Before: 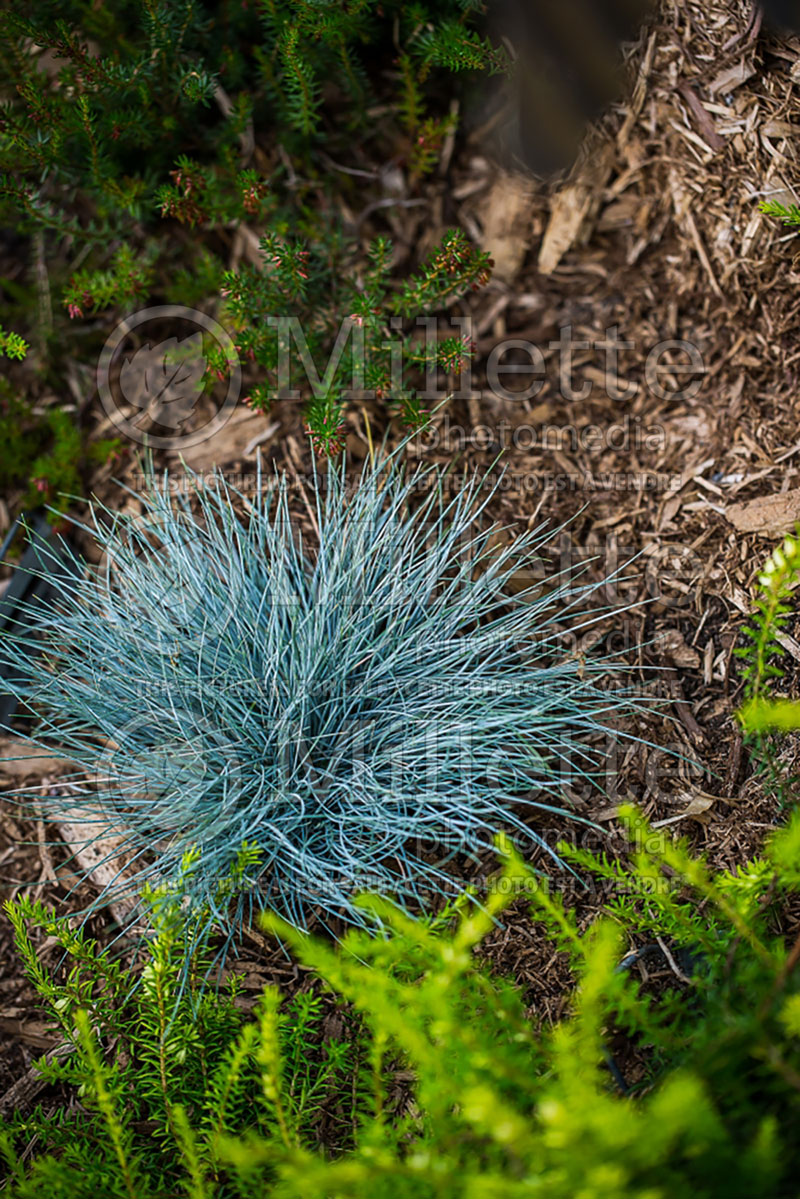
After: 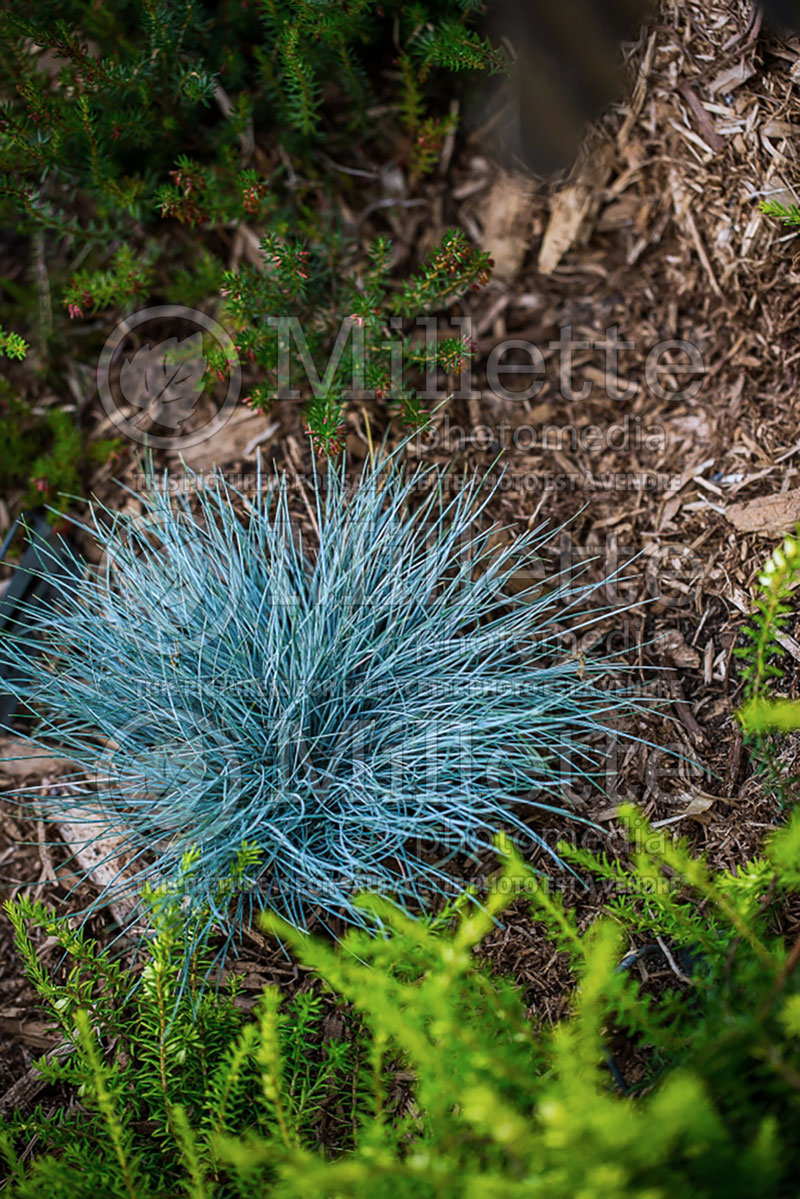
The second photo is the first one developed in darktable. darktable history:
color correction: highlights a* -0.792, highlights b* -9.15
